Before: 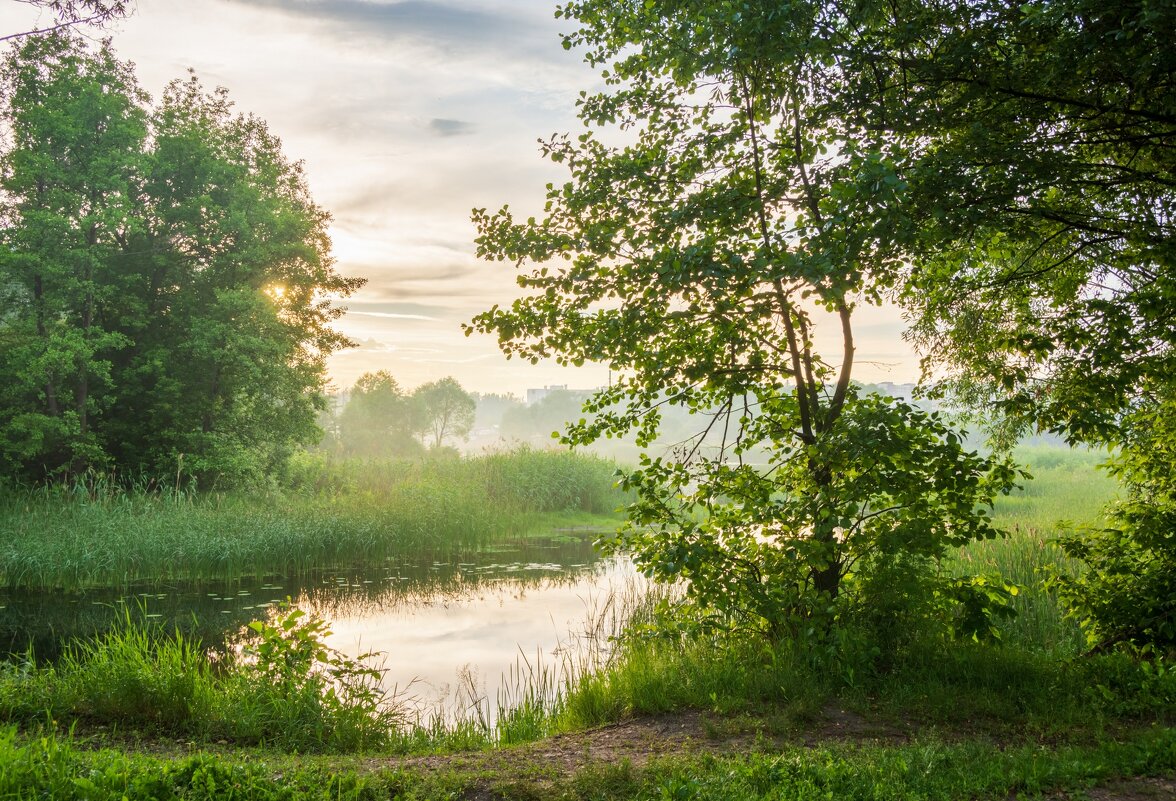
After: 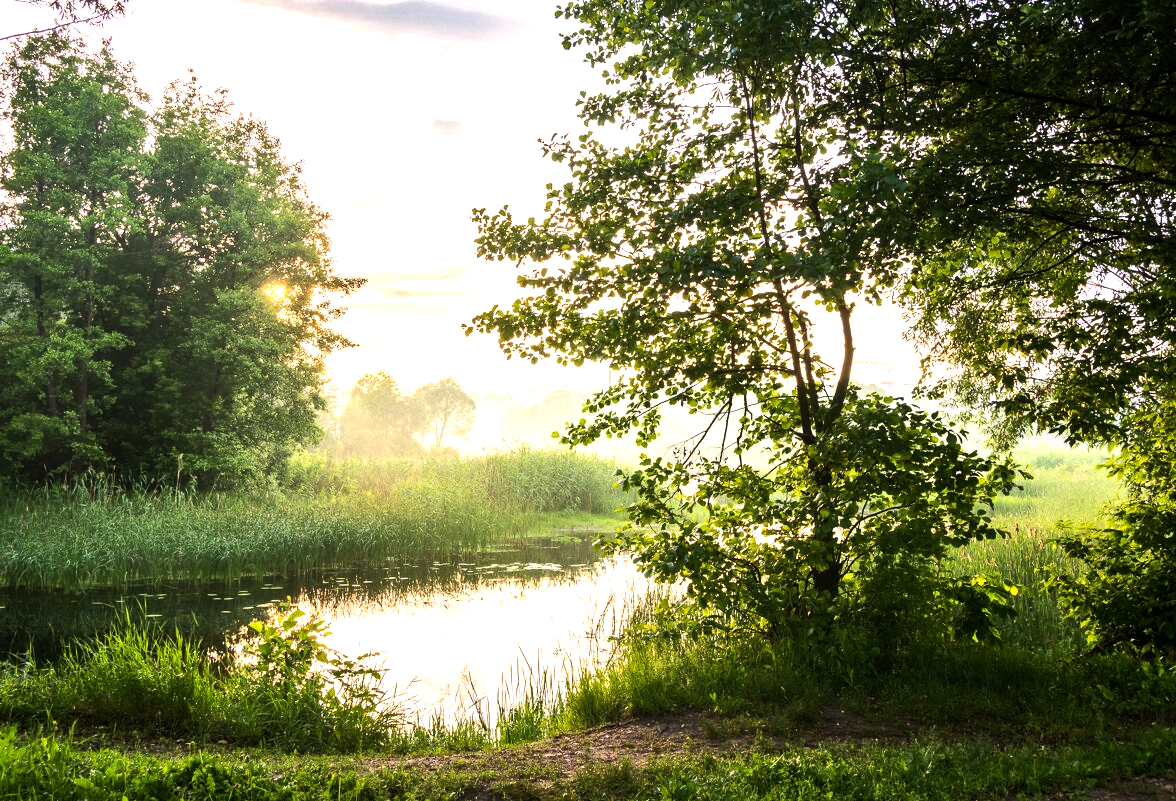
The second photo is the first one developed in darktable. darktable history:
color correction: highlights a* 7.34, highlights b* 4.37
tone equalizer: -8 EV -1.08 EV, -7 EV -1.01 EV, -6 EV -0.867 EV, -5 EV -0.578 EV, -3 EV 0.578 EV, -2 EV 0.867 EV, -1 EV 1.01 EV, +0 EV 1.08 EV, edges refinement/feathering 500, mask exposure compensation -1.57 EV, preserve details no
